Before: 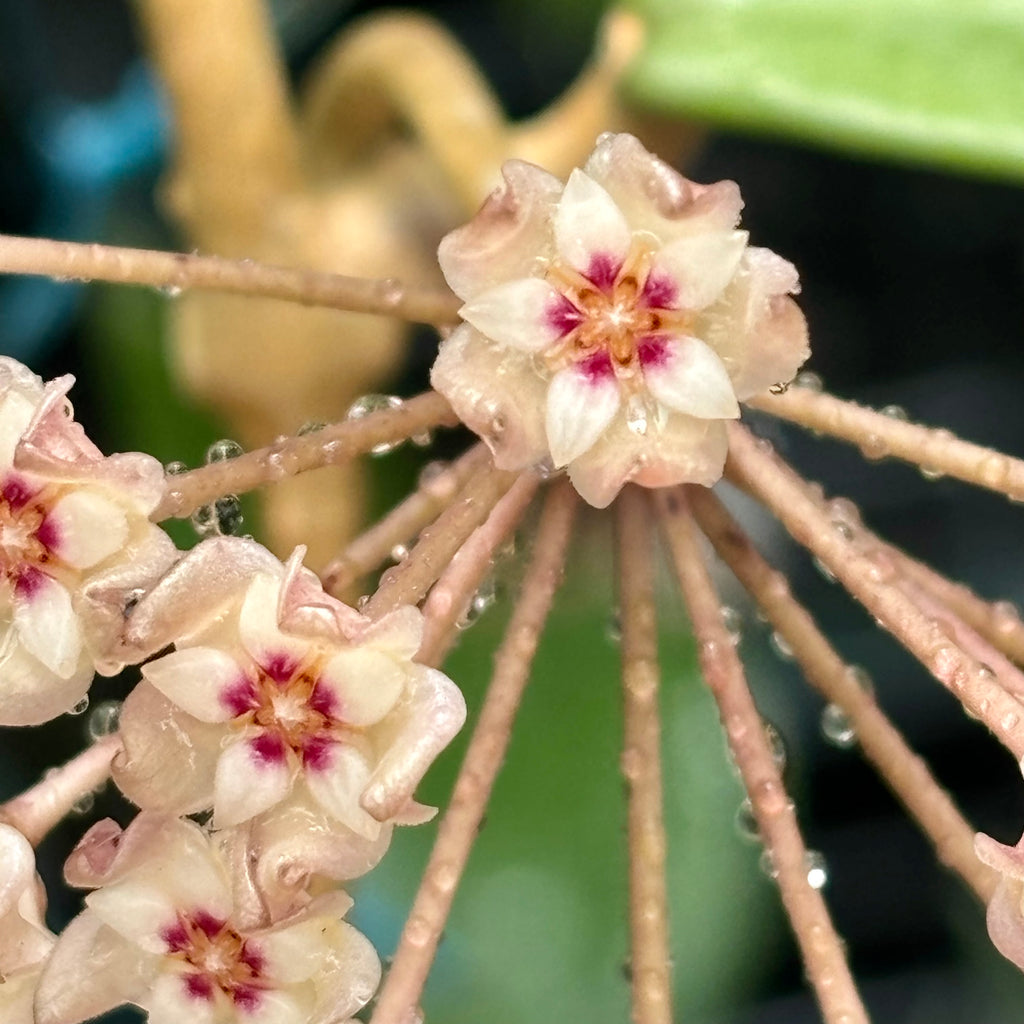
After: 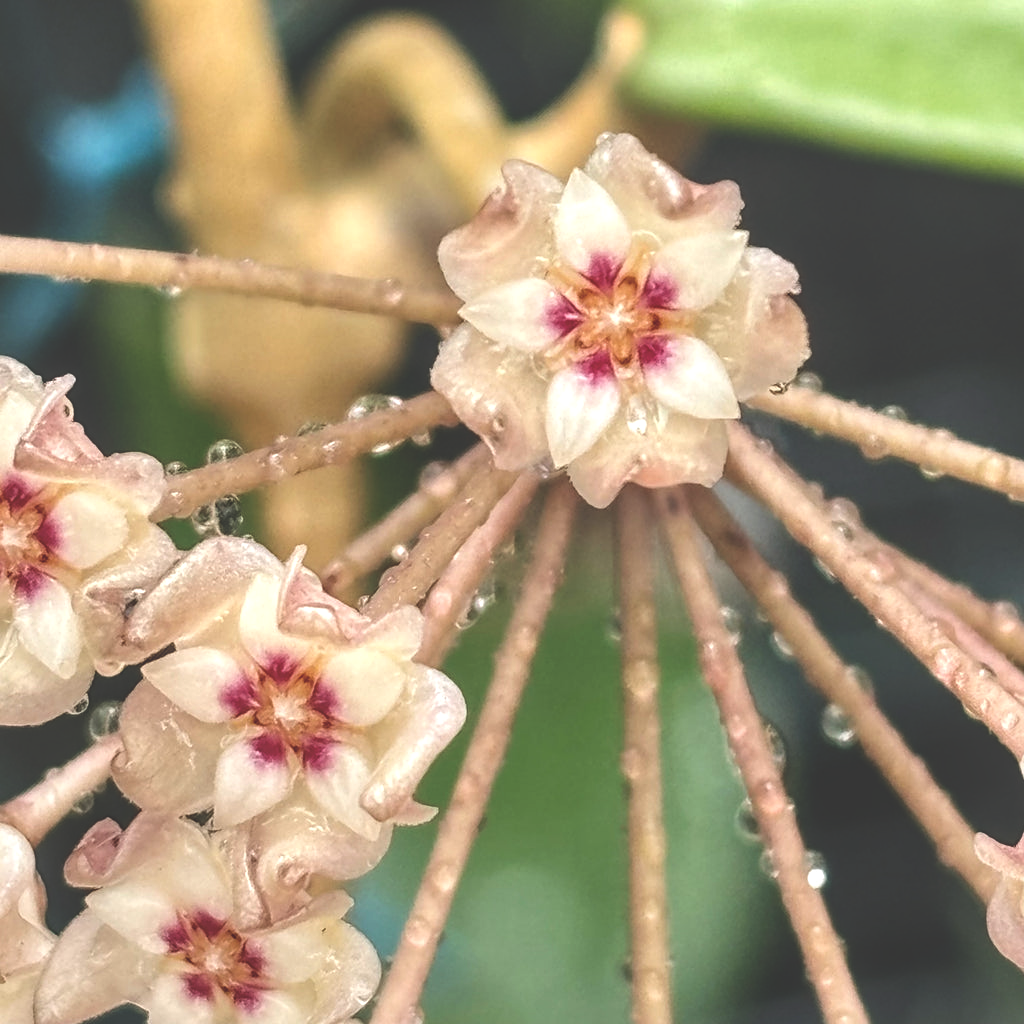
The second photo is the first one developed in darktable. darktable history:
sharpen: amount 0.214
local contrast: on, module defaults
exposure: black level correction -0.042, exposure 0.064 EV, compensate highlight preservation false
